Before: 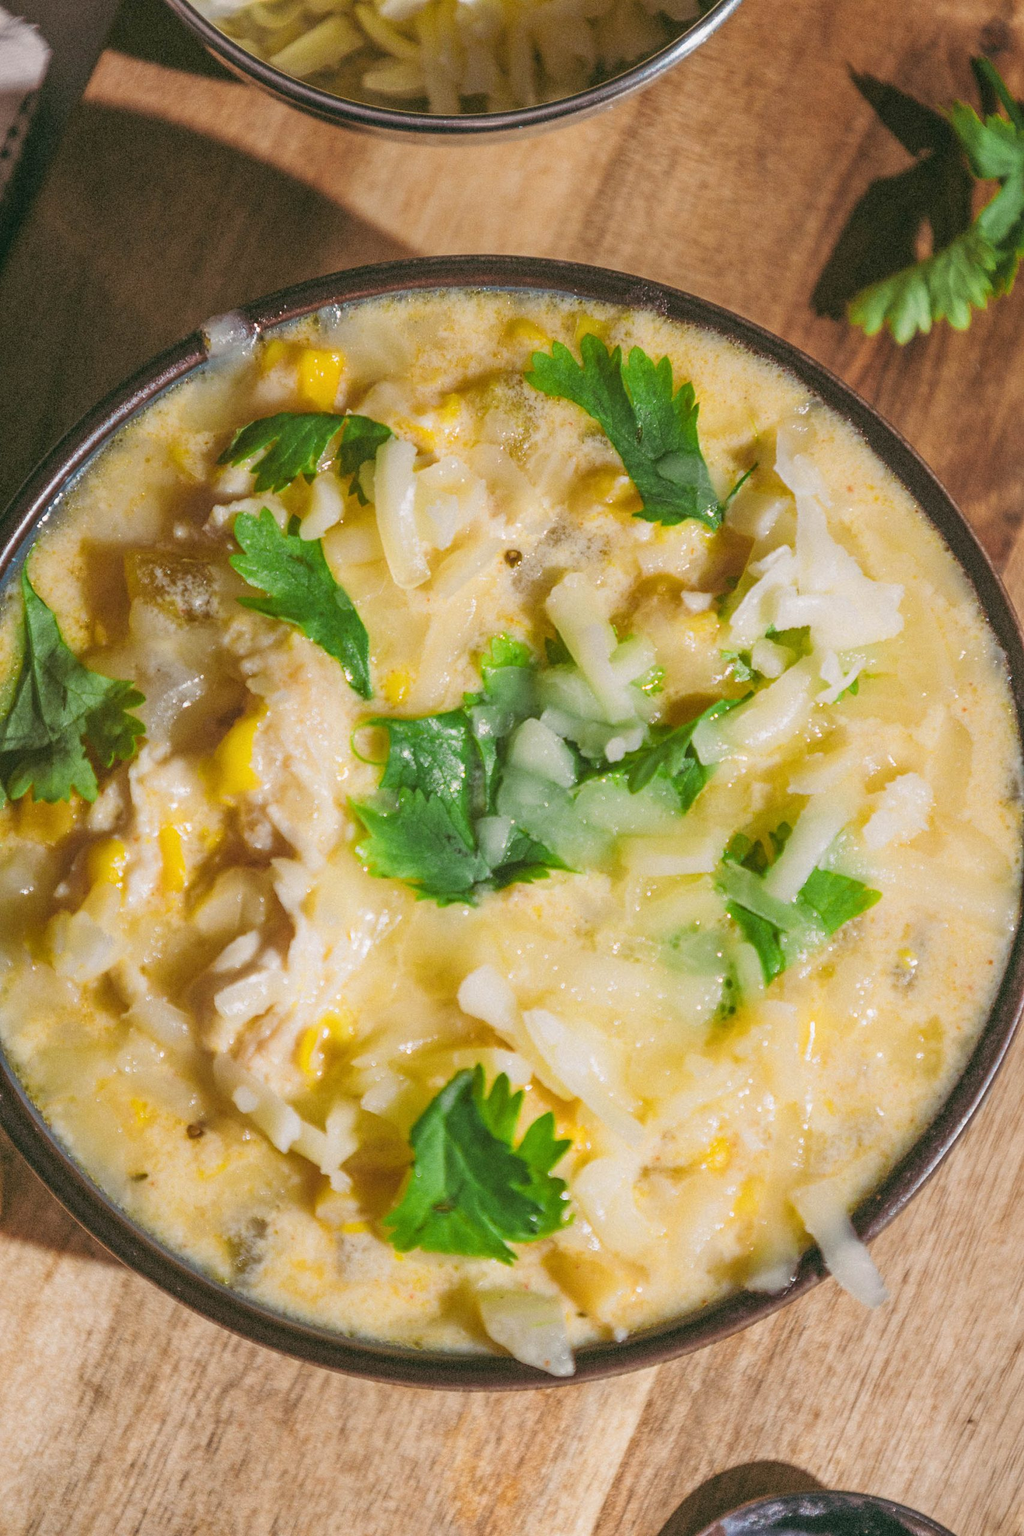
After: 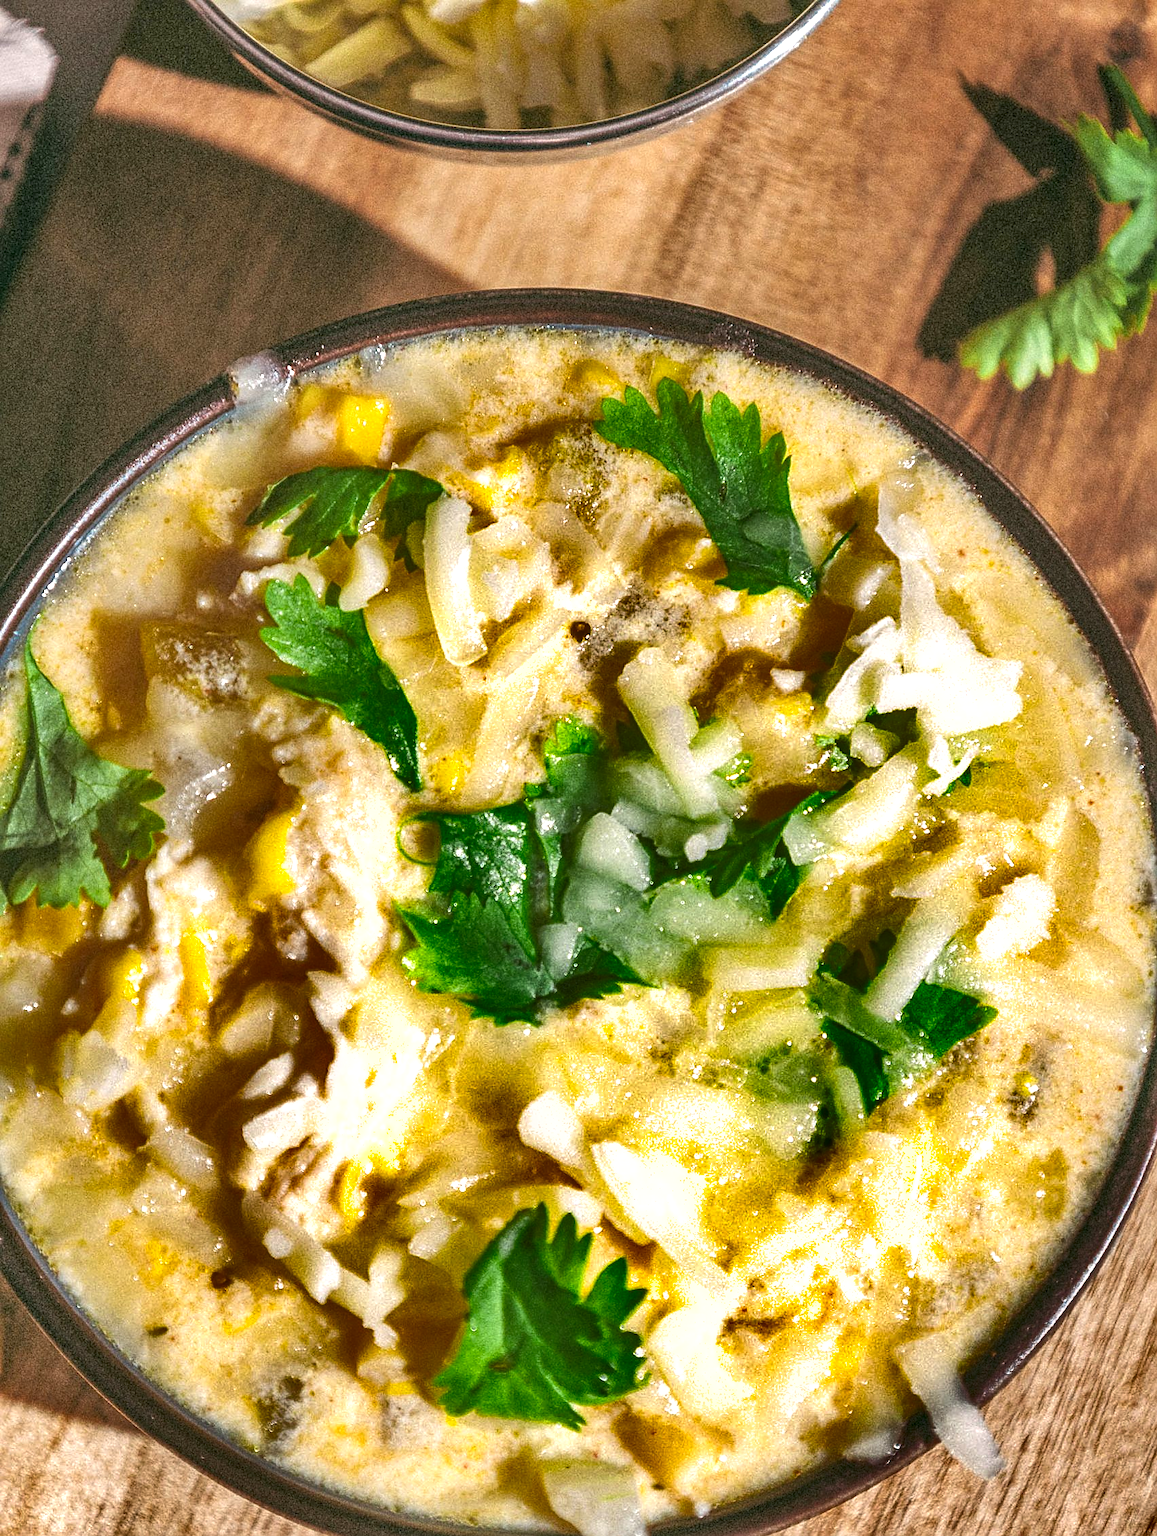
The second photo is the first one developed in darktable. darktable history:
exposure: exposure 0.642 EV, compensate highlight preservation false
local contrast: on, module defaults
shadows and highlights: shadows 24.31, highlights -77.29, soften with gaussian
crop and rotate: top 0%, bottom 11.54%
sharpen: on, module defaults
